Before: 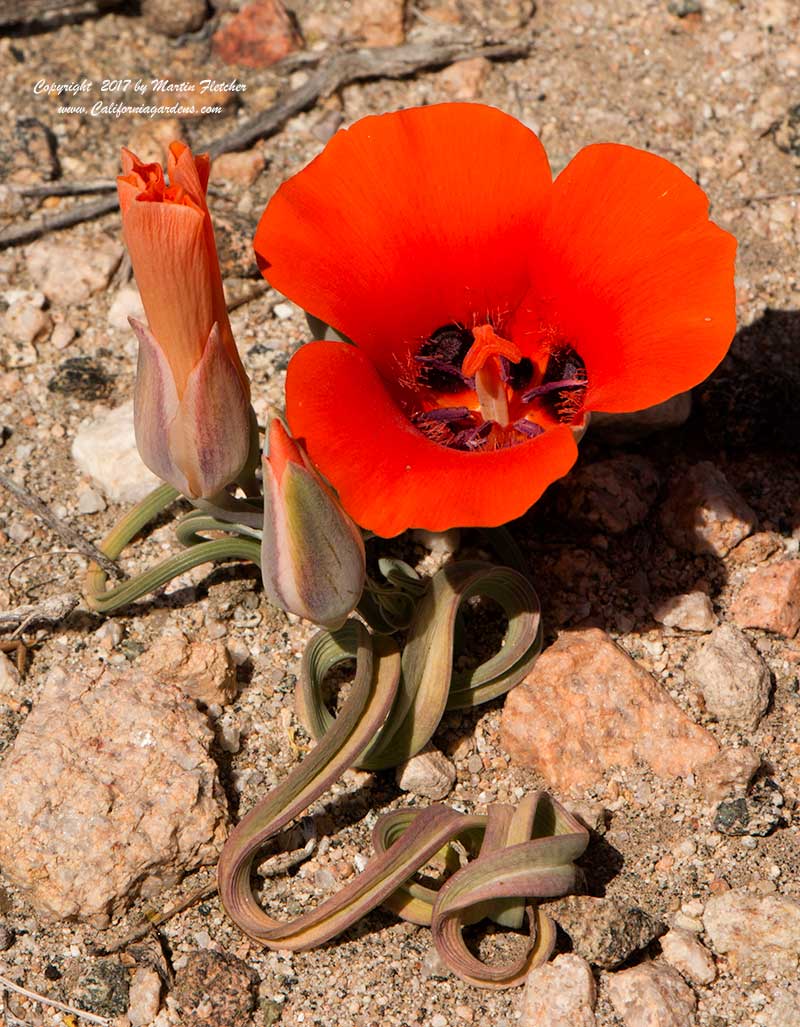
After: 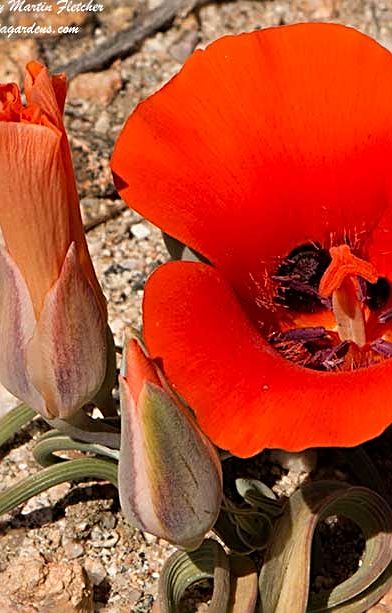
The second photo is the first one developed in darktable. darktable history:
sharpen: radius 2.535, amount 0.619
crop: left 17.897%, top 7.792%, right 33.066%, bottom 32.447%
